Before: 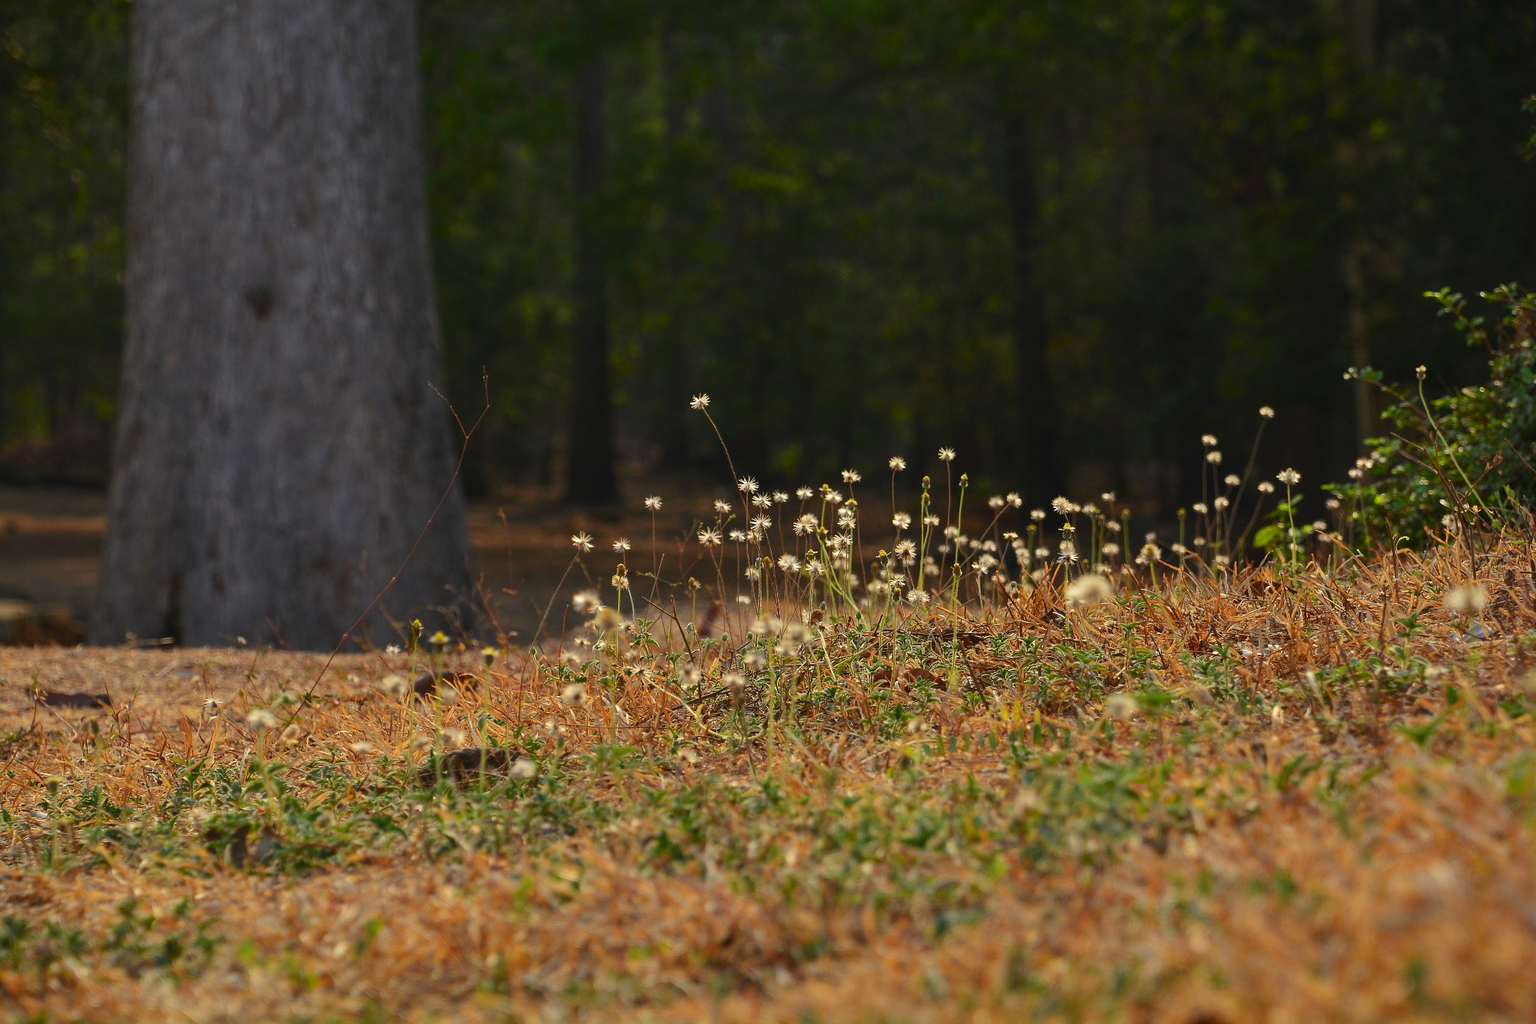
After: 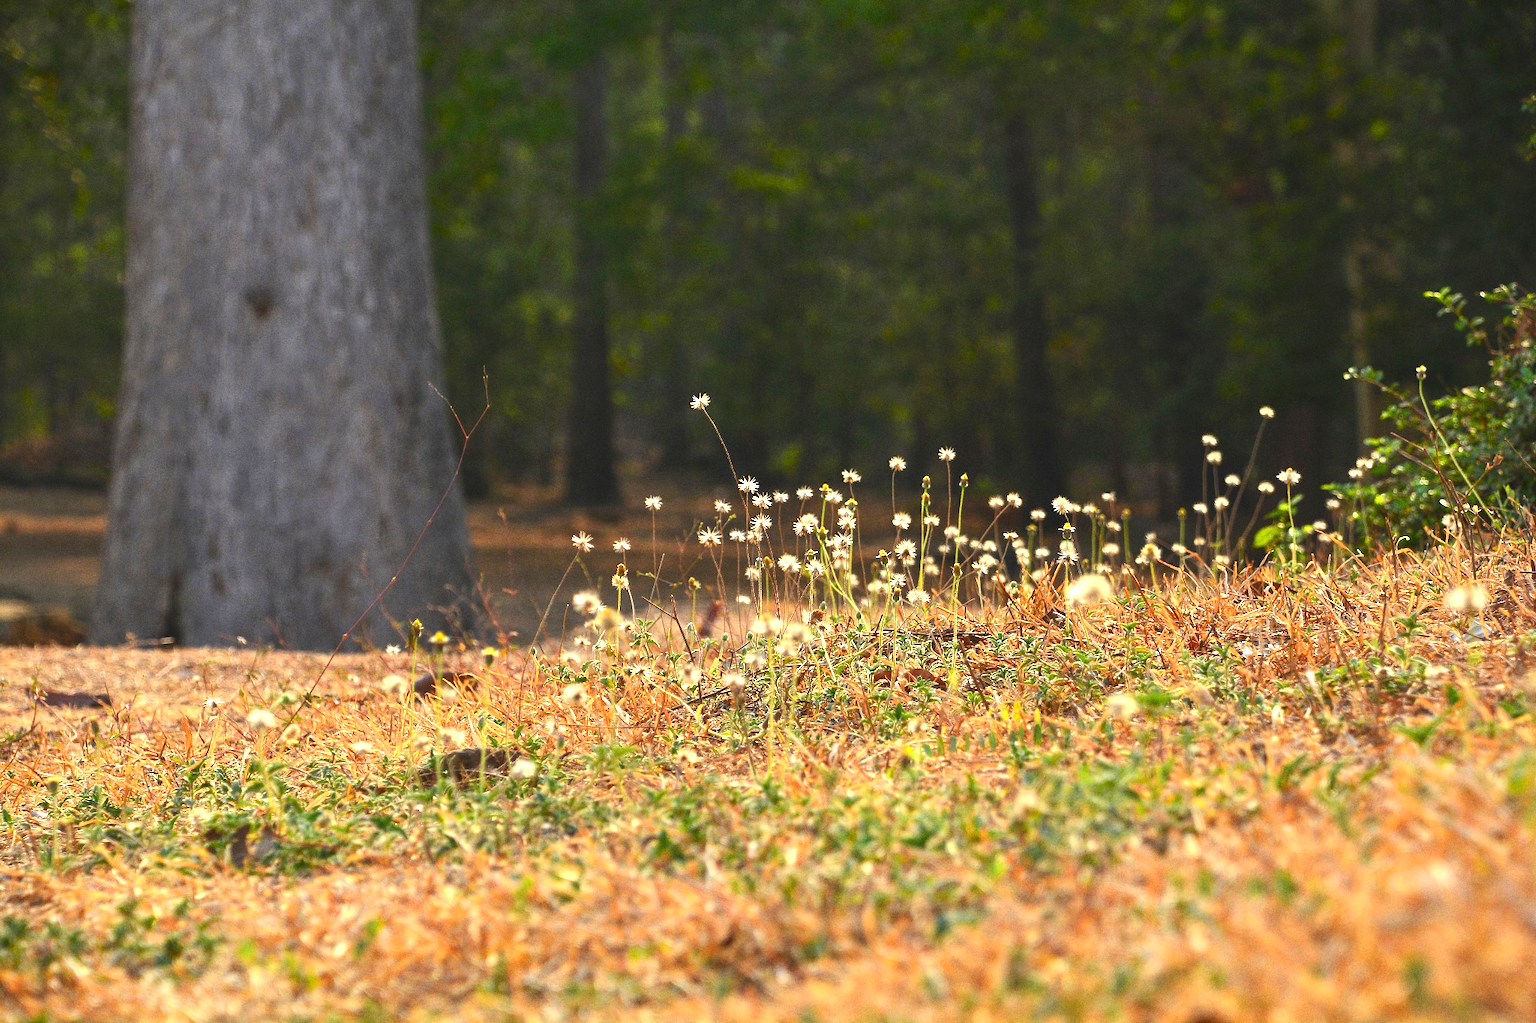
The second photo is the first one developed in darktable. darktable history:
exposure: black level correction 0, exposure 0.7 EV, compensate exposure bias true, compensate highlight preservation false
grain: coarseness 0.09 ISO
